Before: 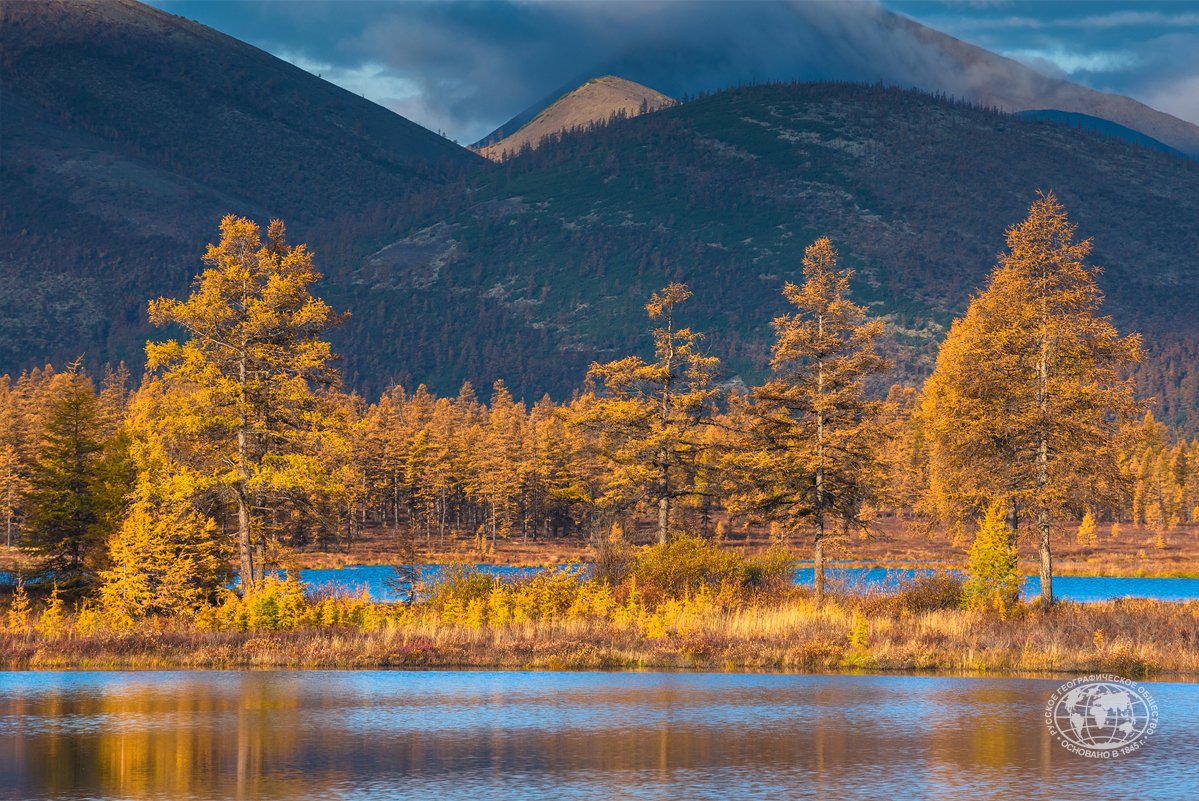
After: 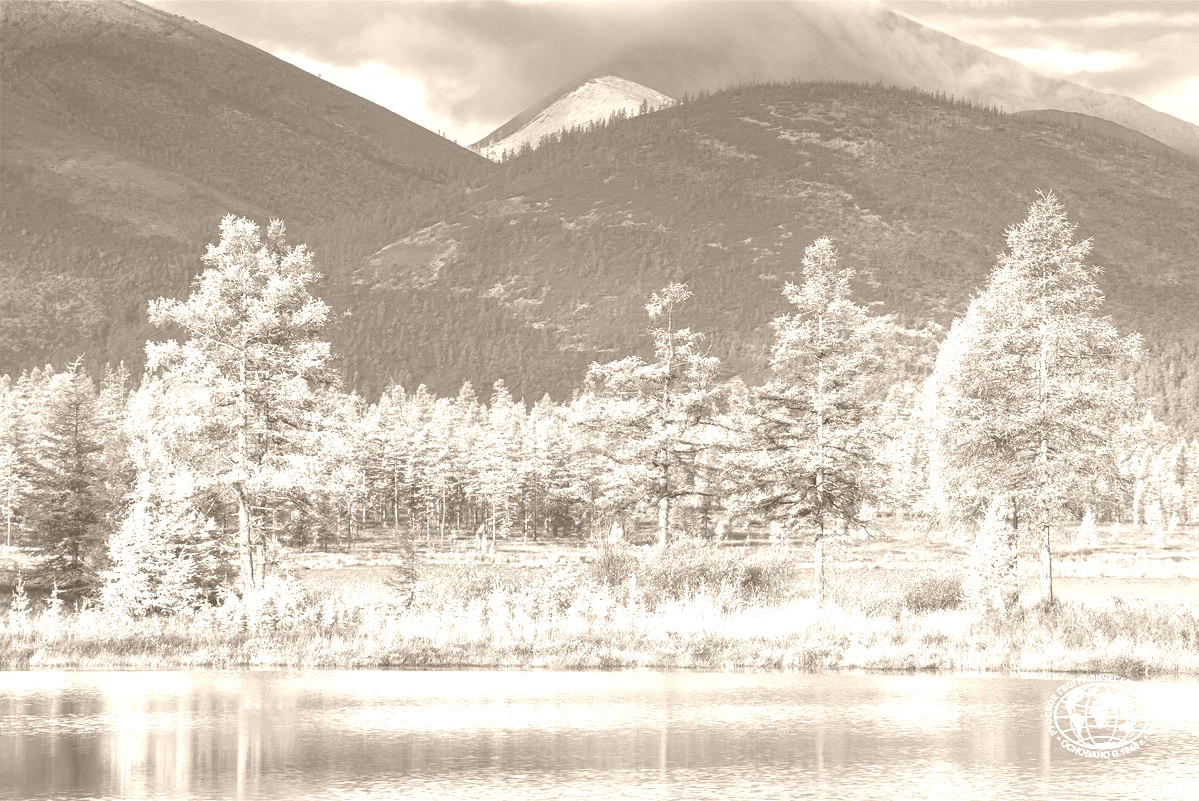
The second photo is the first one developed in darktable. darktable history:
exposure: exposure 0.74 EV, compensate highlight preservation false
colorize: hue 34.49°, saturation 35.33%, source mix 100%, version 1
